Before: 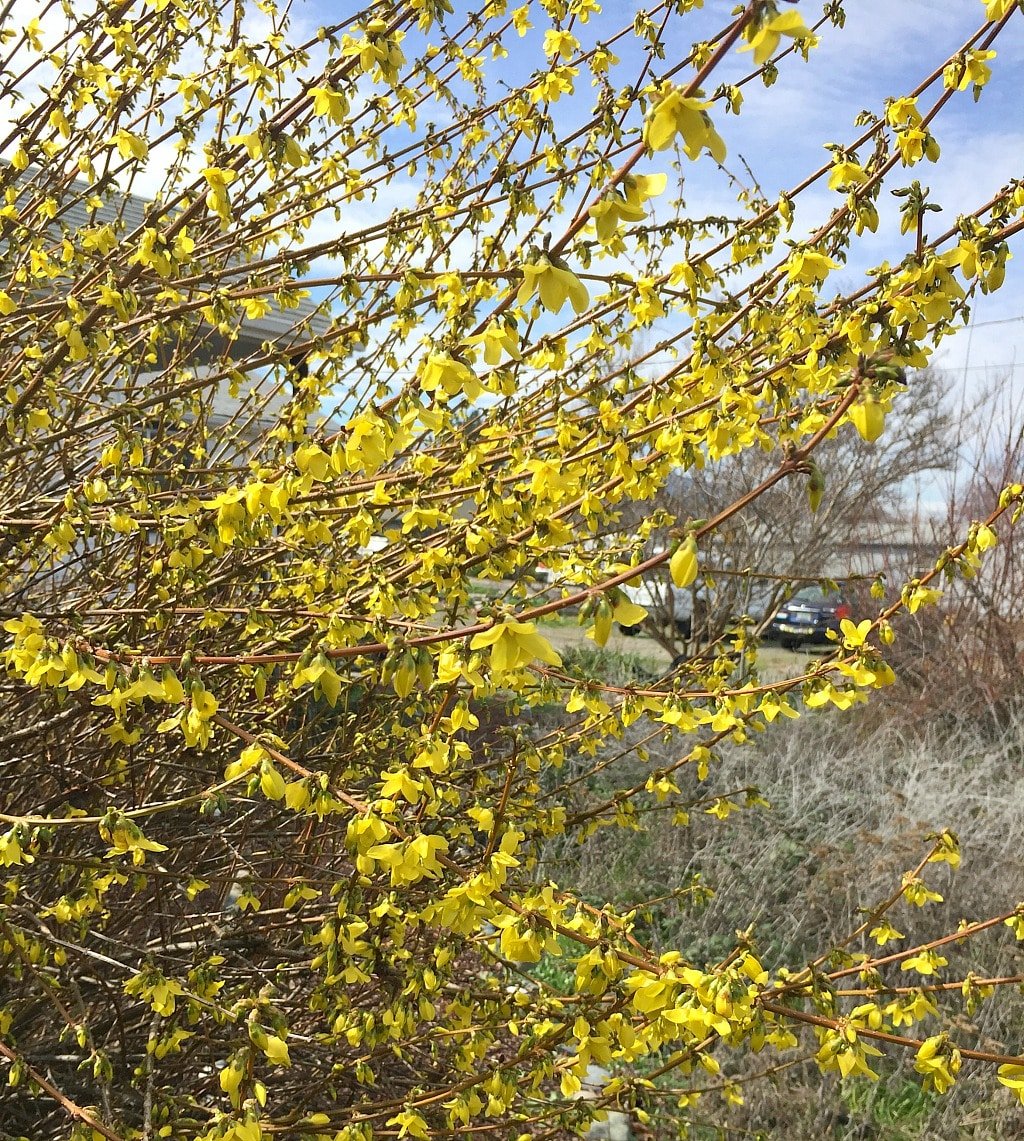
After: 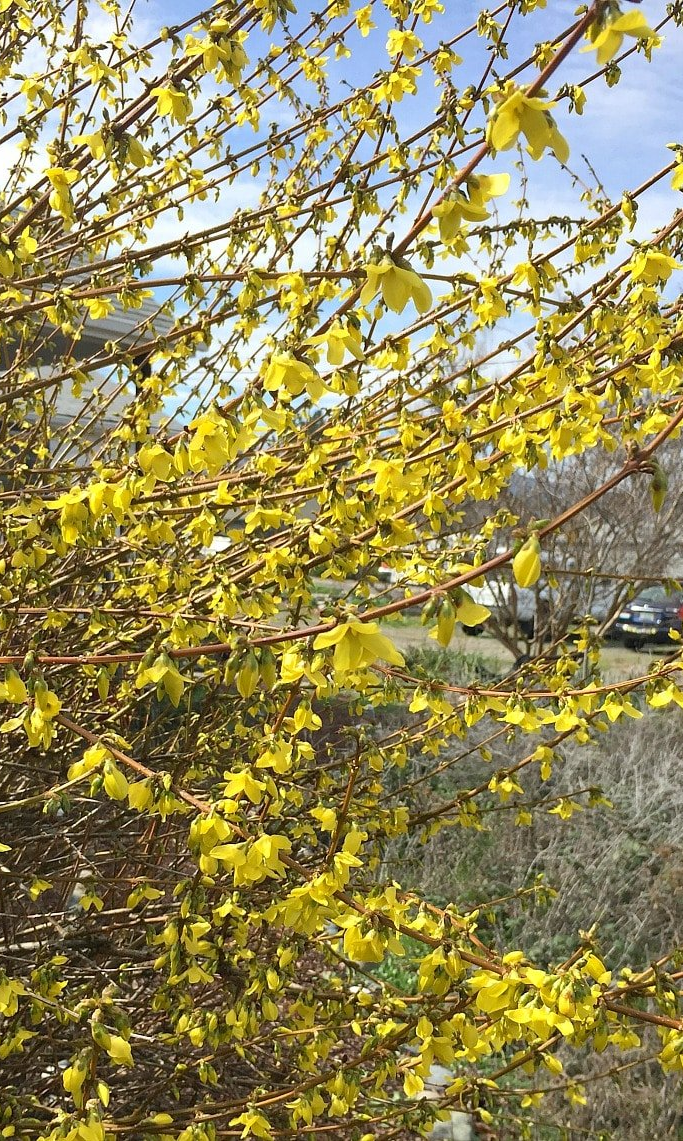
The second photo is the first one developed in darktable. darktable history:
crop: left 15.409%, right 17.825%
tone equalizer: on, module defaults
